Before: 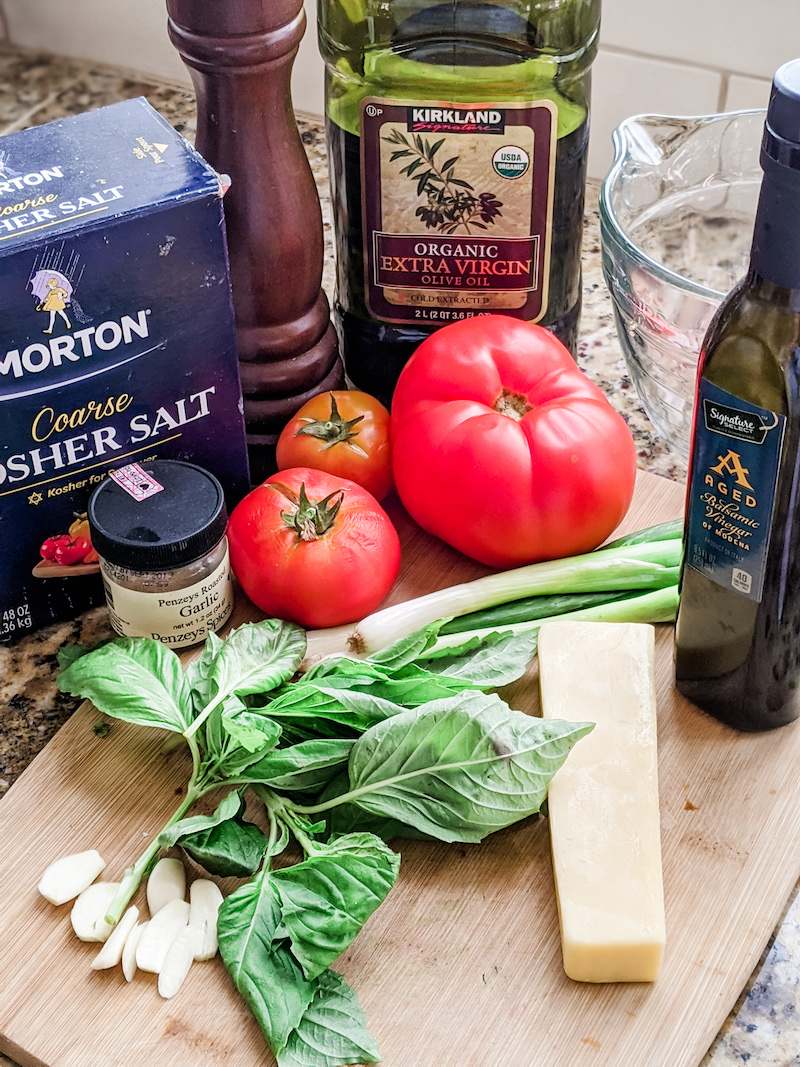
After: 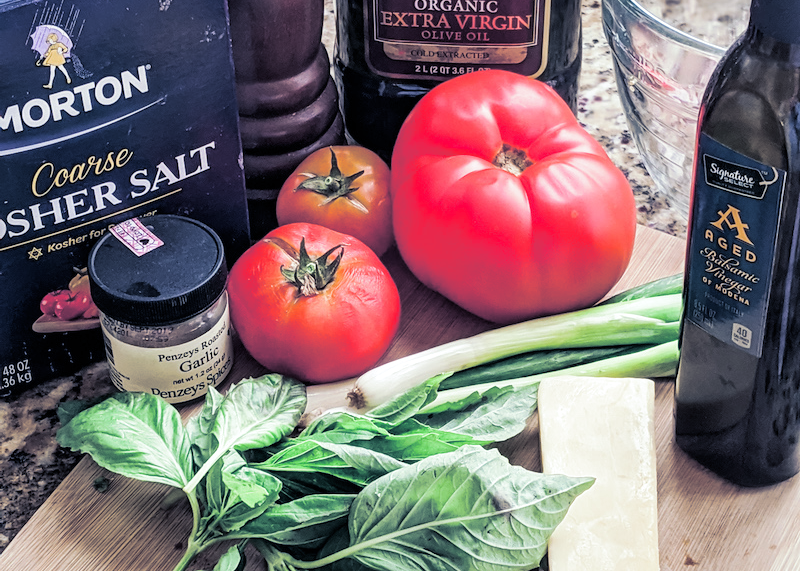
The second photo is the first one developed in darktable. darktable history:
split-toning: shadows › hue 230.4°
crop and rotate: top 23.043%, bottom 23.437%
exposure: exposure 0.081 EV, compensate highlight preservation false
white balance: red 0.98, blue 1.034
